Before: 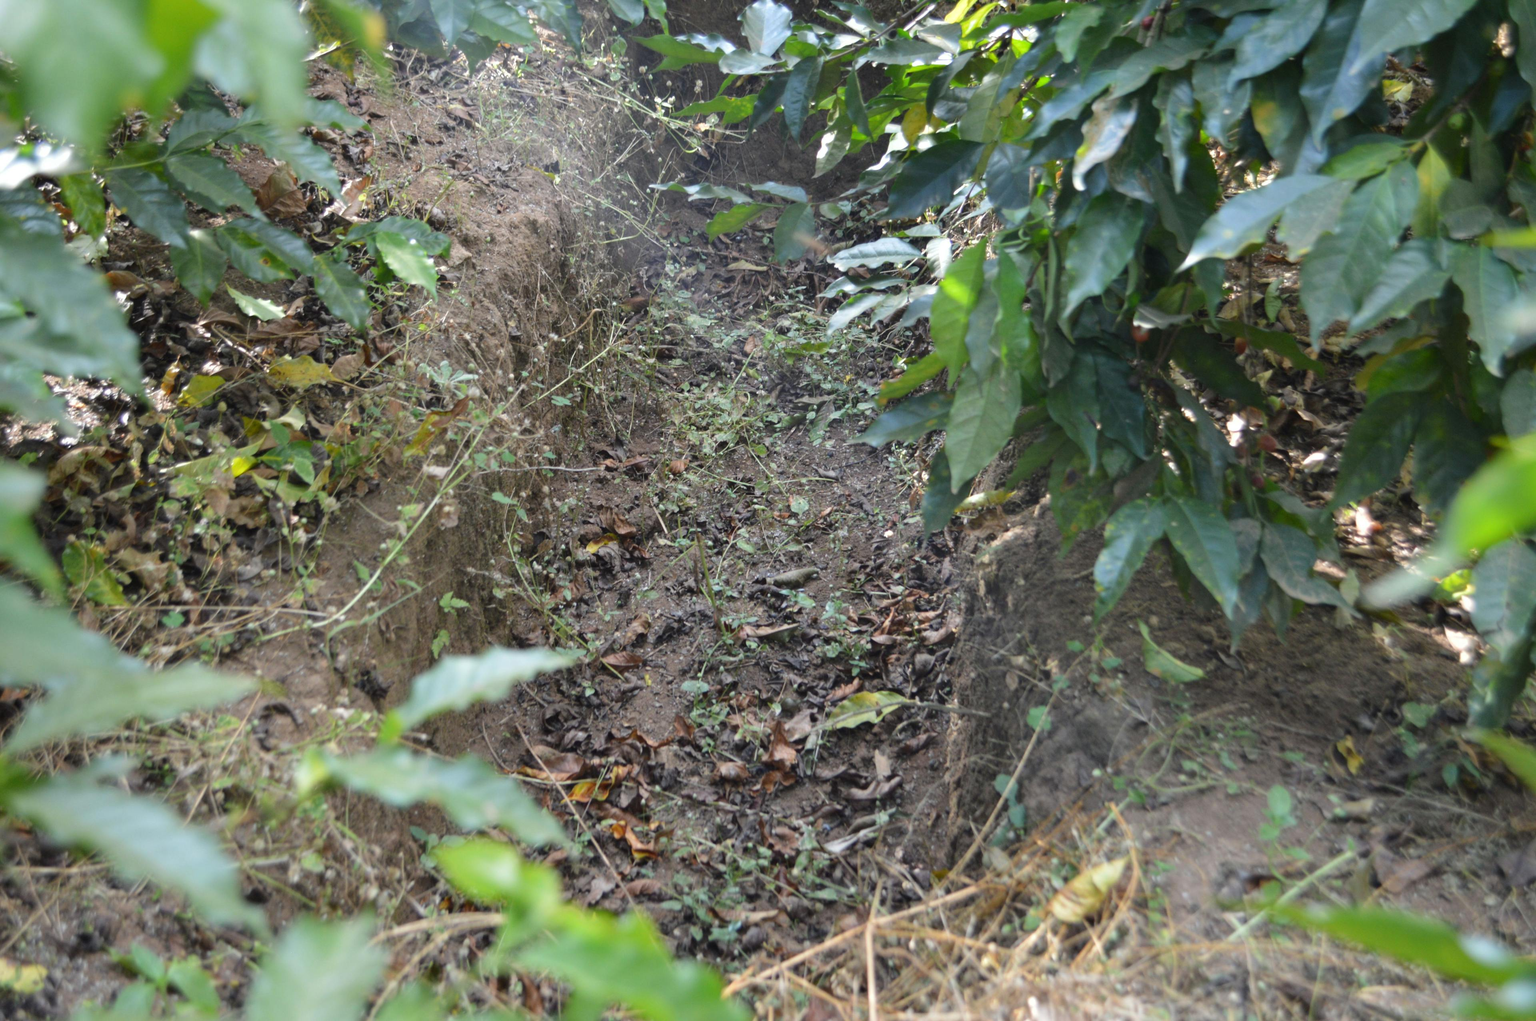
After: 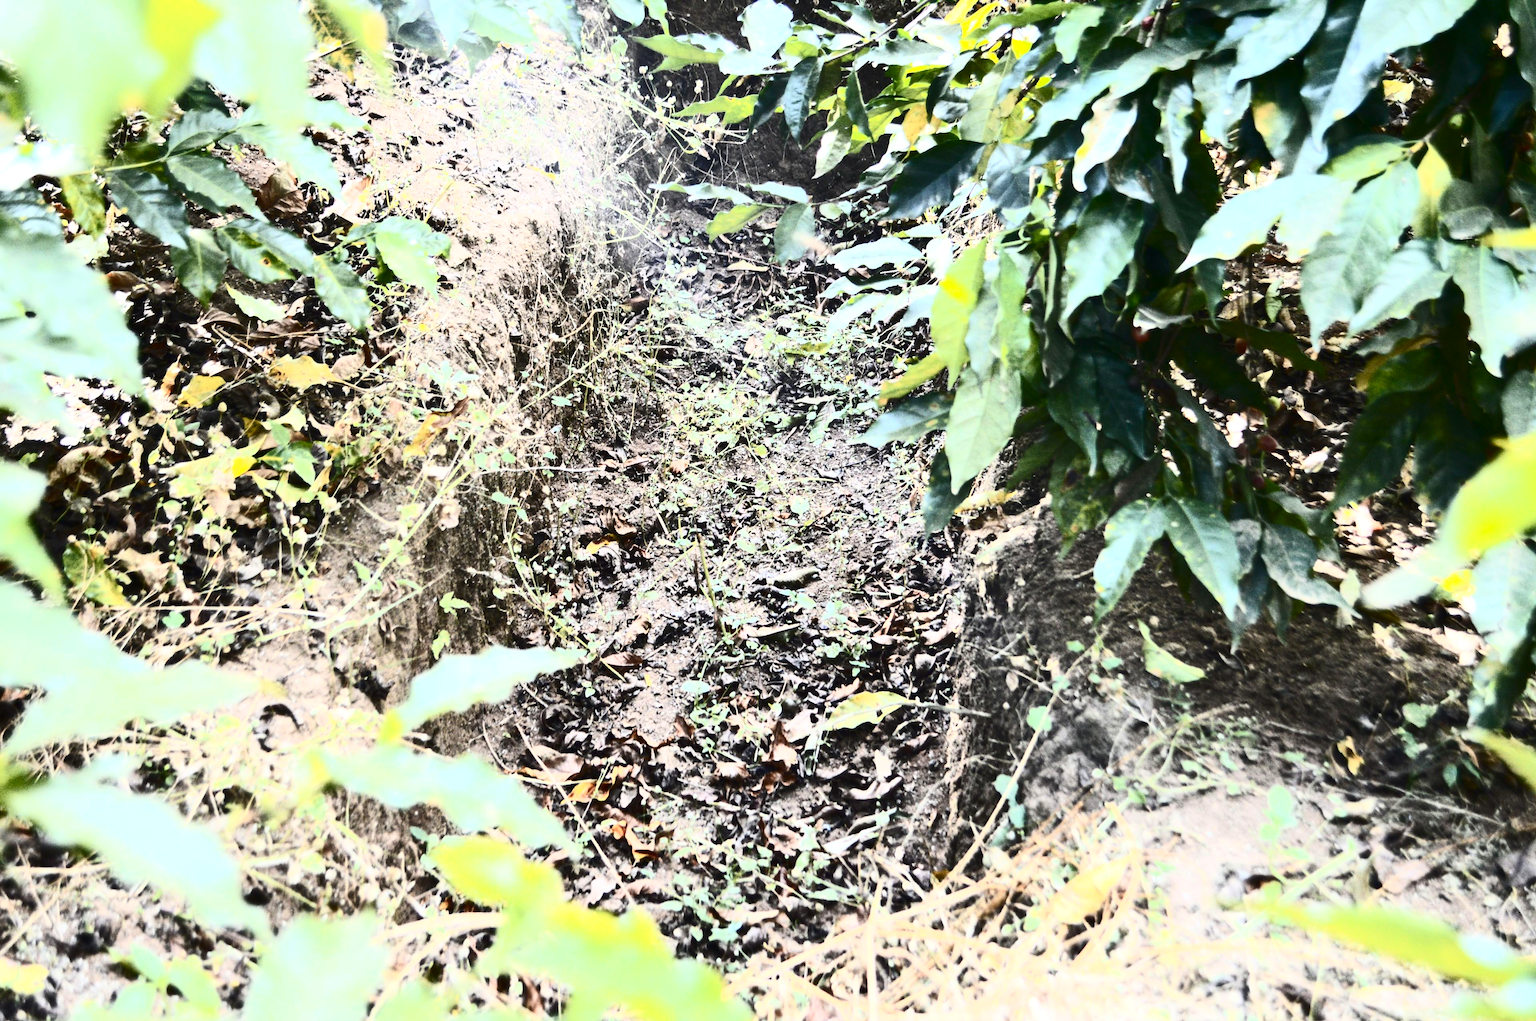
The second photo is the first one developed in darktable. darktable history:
color zones: curves: ch1 [(0, 0.455) (0.063, 0.455) (0.286, 0.495) (0.429, 0.5) (0.571, 0.5) (0.714, 0.5) (0.857, 0.5) (1, 0.455)]; ch2 [(0, 0.532) (0.063, 0.521) (0.233, 0.447) (0.429, 0.489) (0.571, 0.5) (0.714, 0.5) (0.857, 0.5) (1, 0.532)]
contrast brightness saturation: contrast 0.93, brightness 0.2
exposure: black level correction 0, exposure 0.68 EV, compensate exposure bias true, compensate highlight preservation false
sharpen: radius 0.969, amount 0.604
